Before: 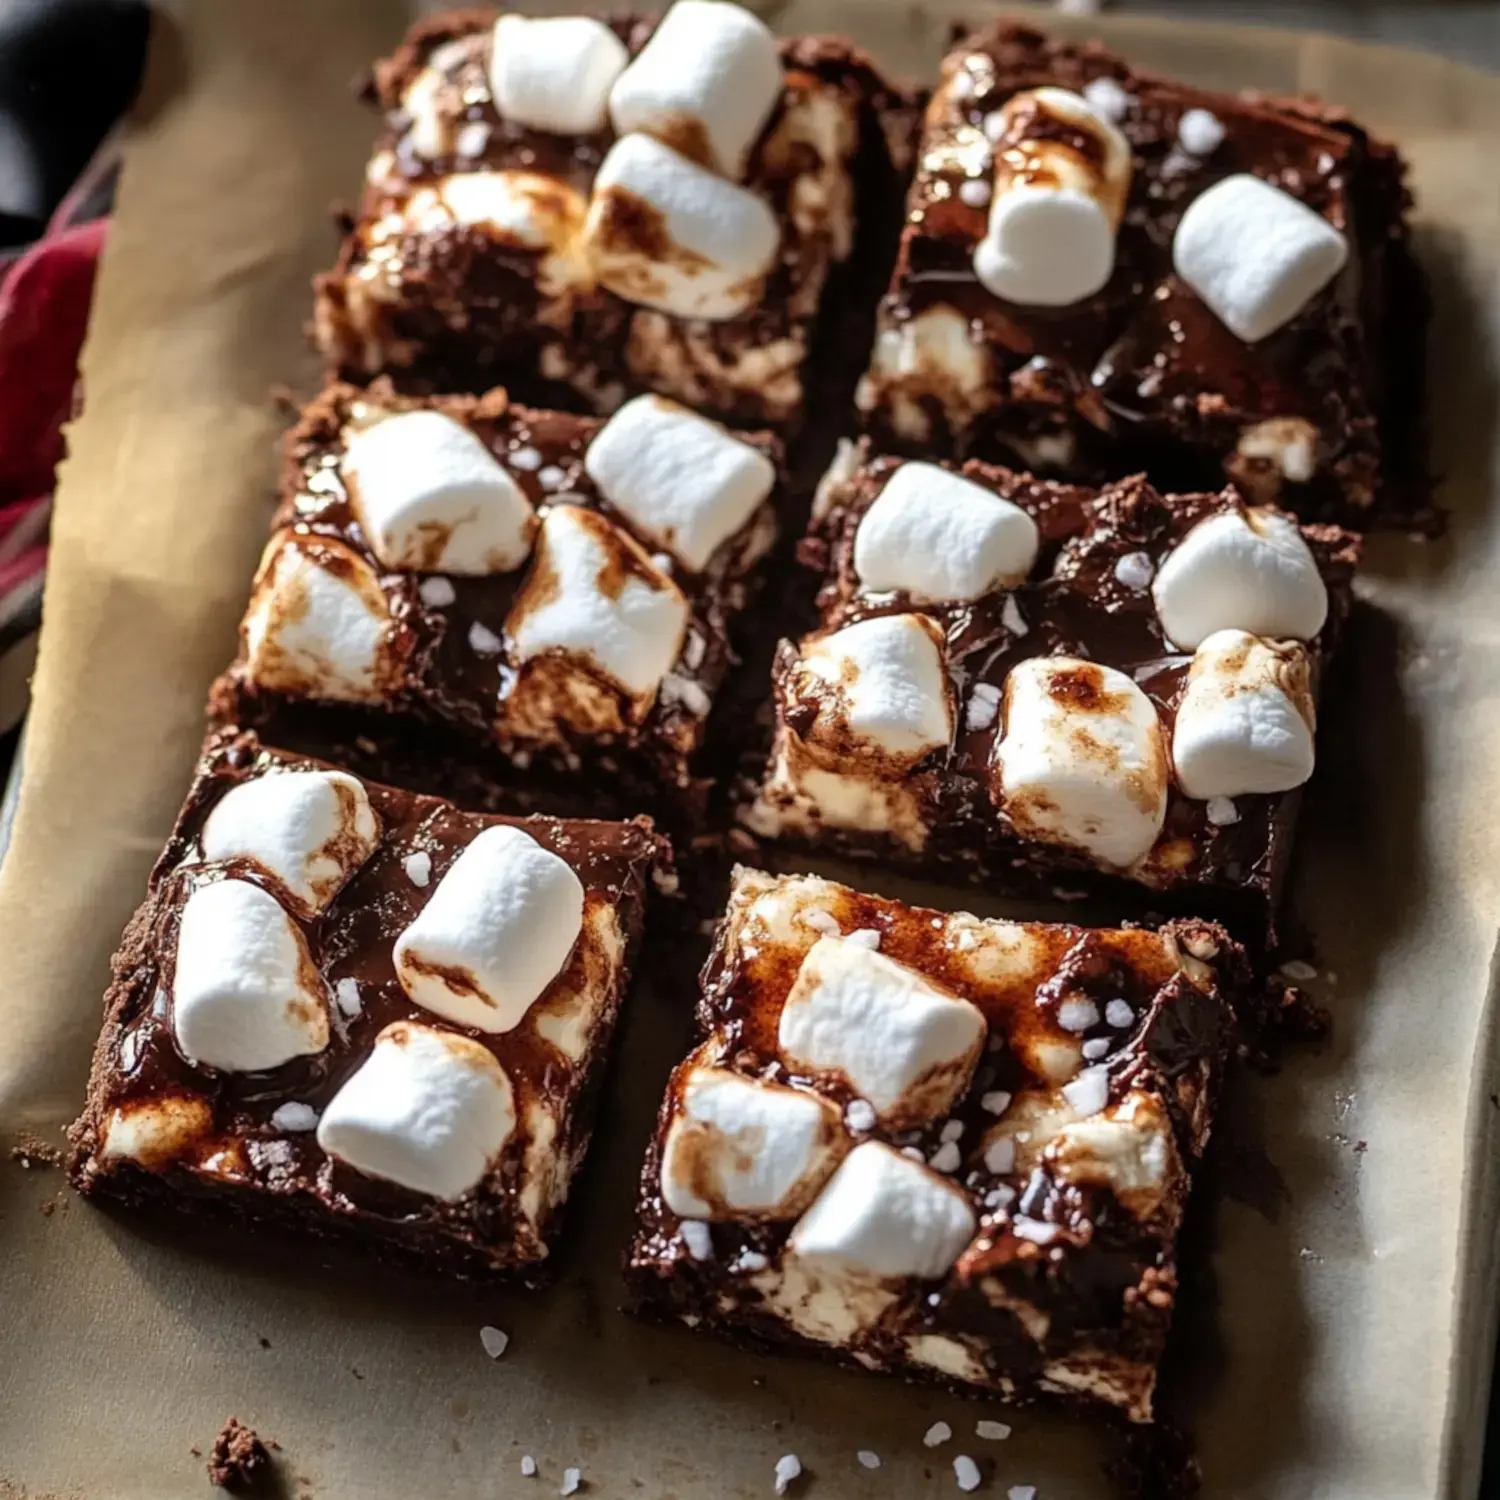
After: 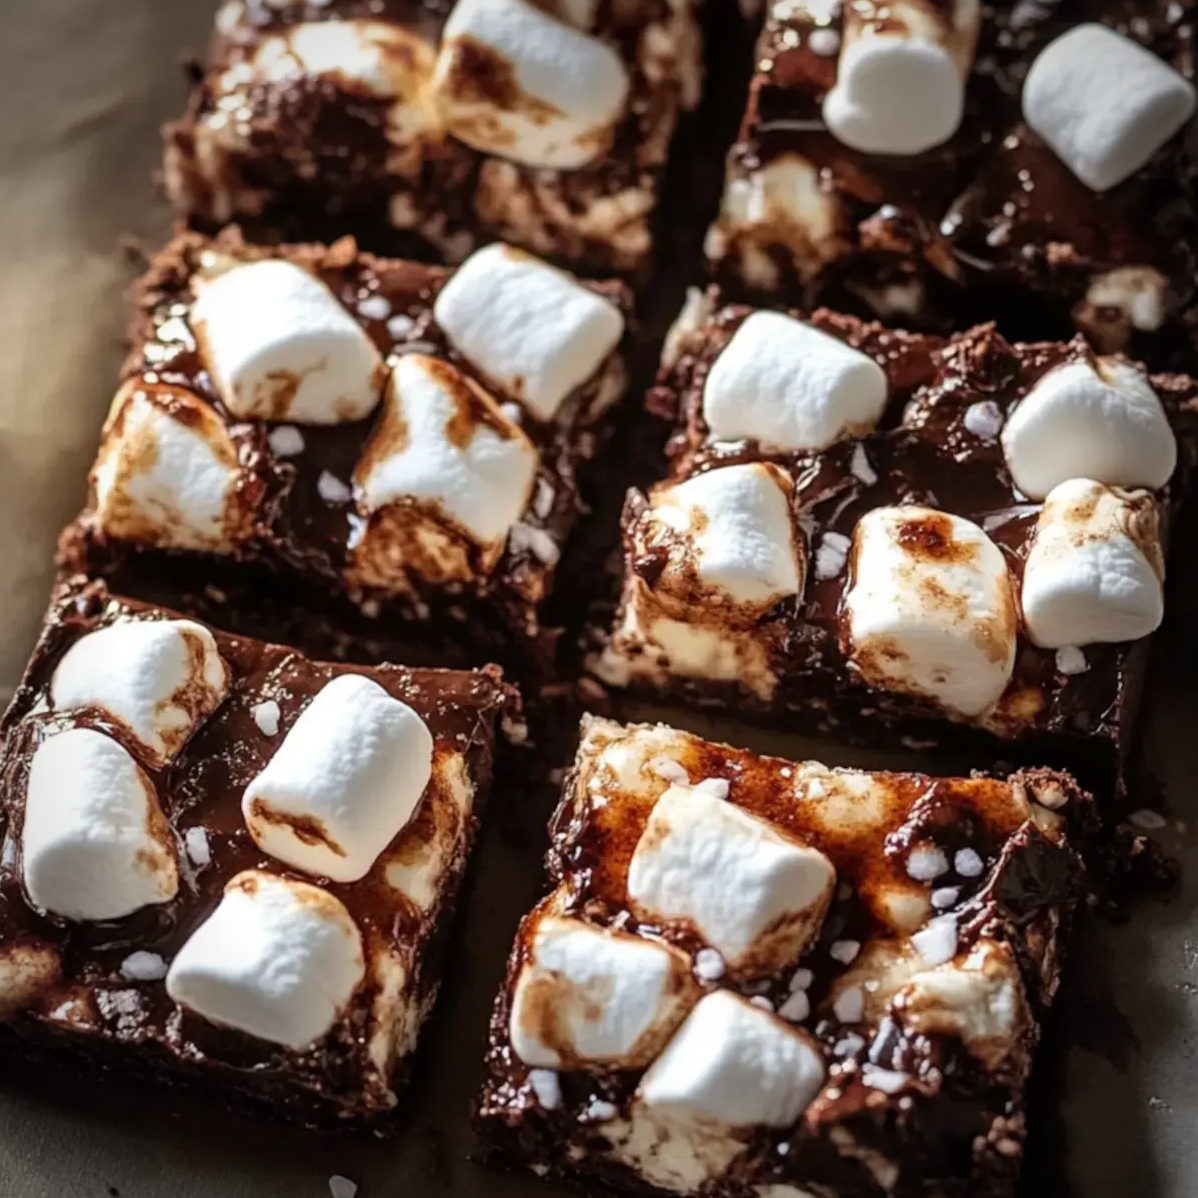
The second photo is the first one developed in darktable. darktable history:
crop and rotate: left 10.071%, top 10.071%, right 10.02%, bottom 10.02%
white balance: emerald 1
vignetting: unbound false
